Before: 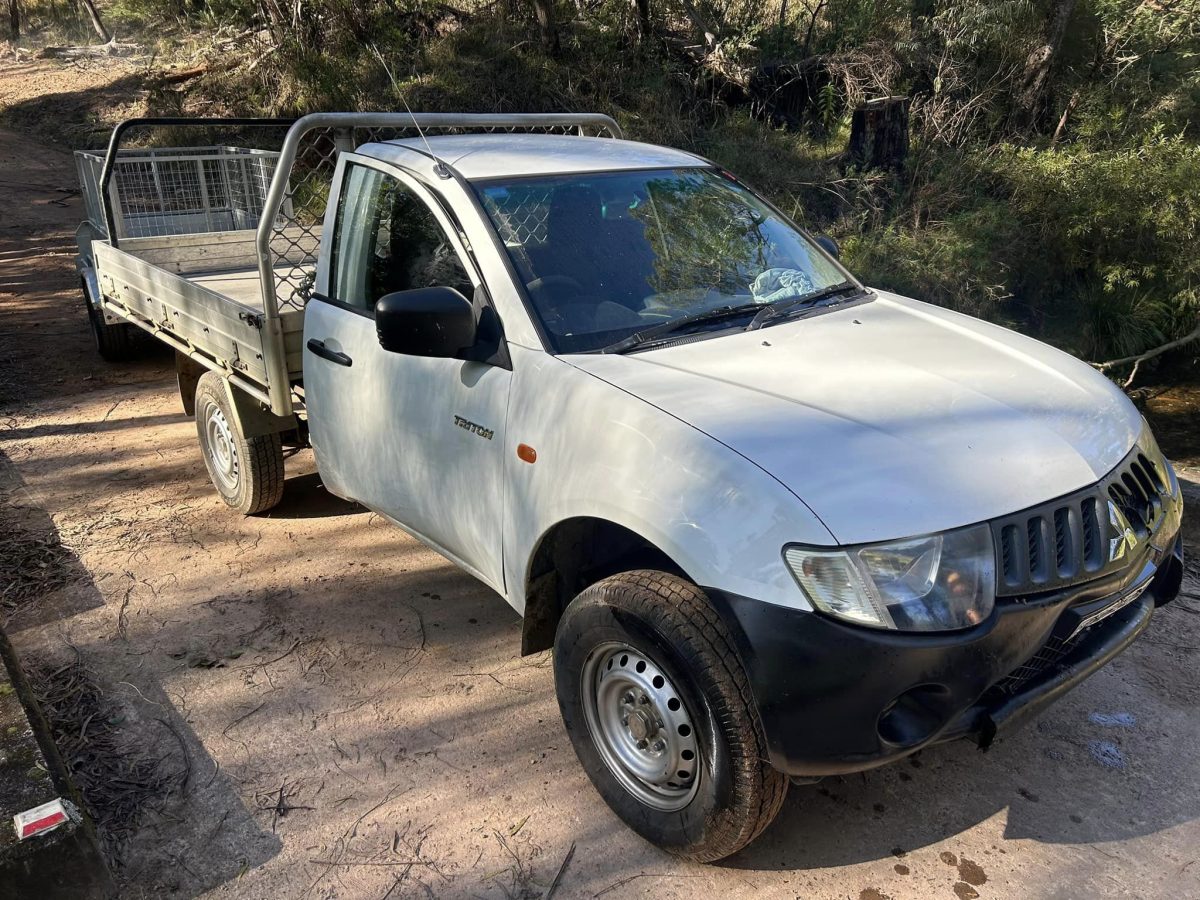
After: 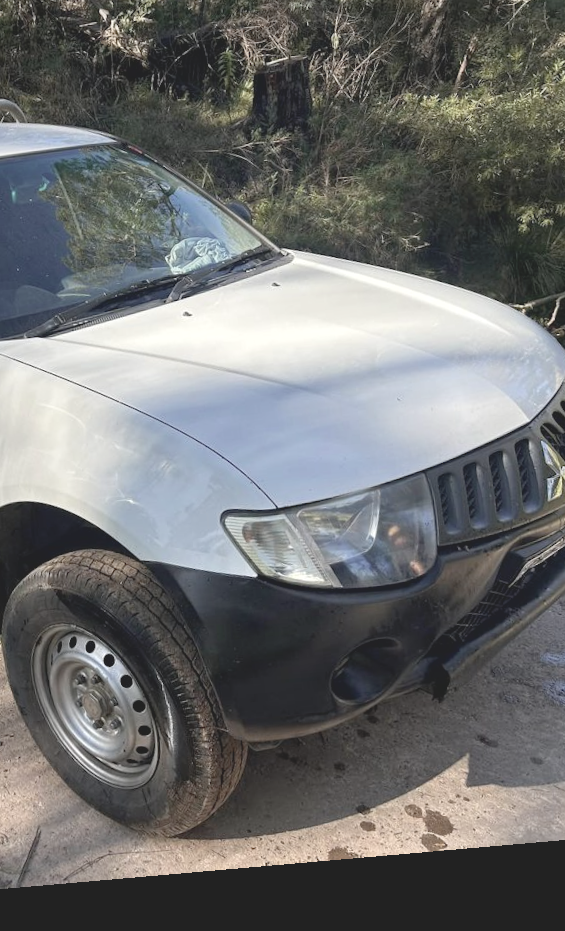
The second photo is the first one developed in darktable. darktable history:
exposure: black level correction 0.001, exposure 0.675 EV, compensate highlight preservation false
contrast brightness saturation: contrast -0.26, saturation -0.43
crop: left 47.628%, top 6.643%, right 7.874%
tone equalizer: on, module defaults
rotate and perspective: rotation -4.98°, automatic cropping off
